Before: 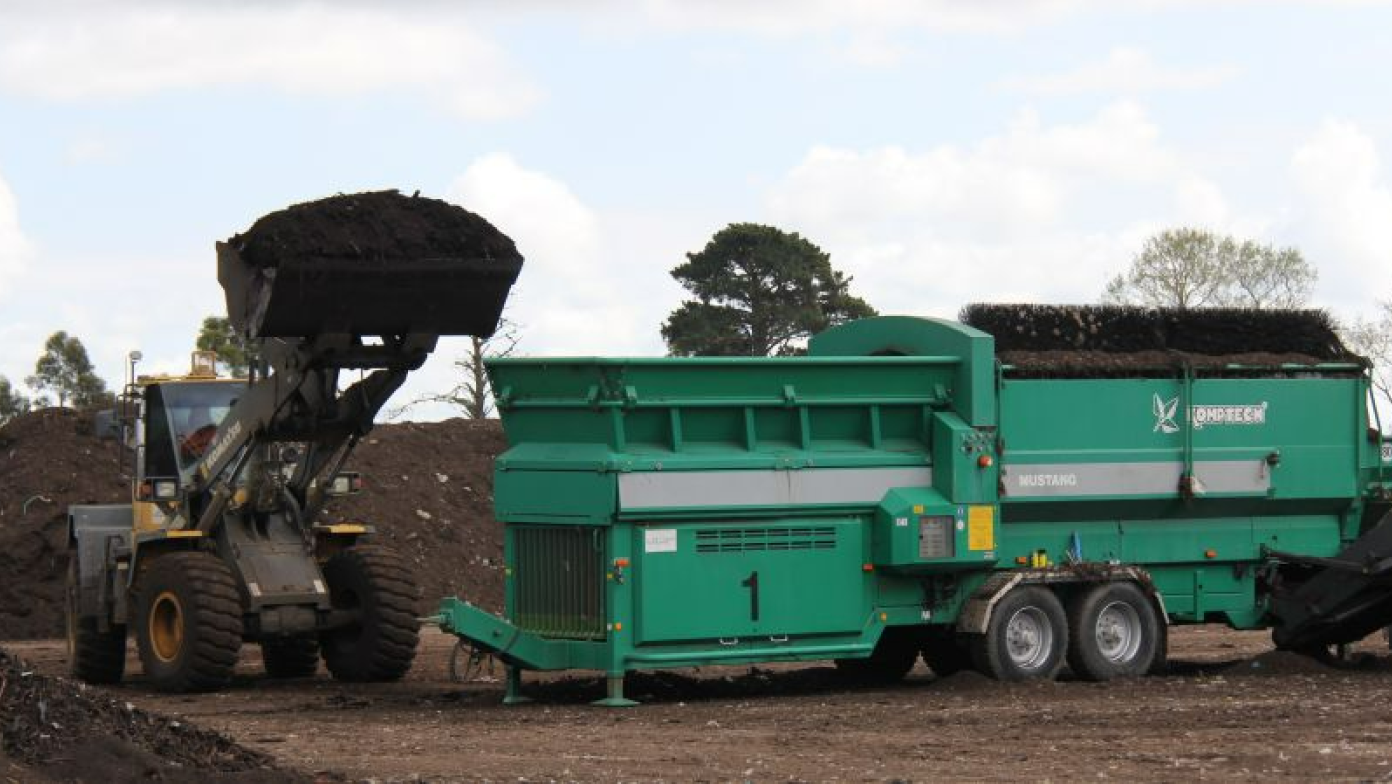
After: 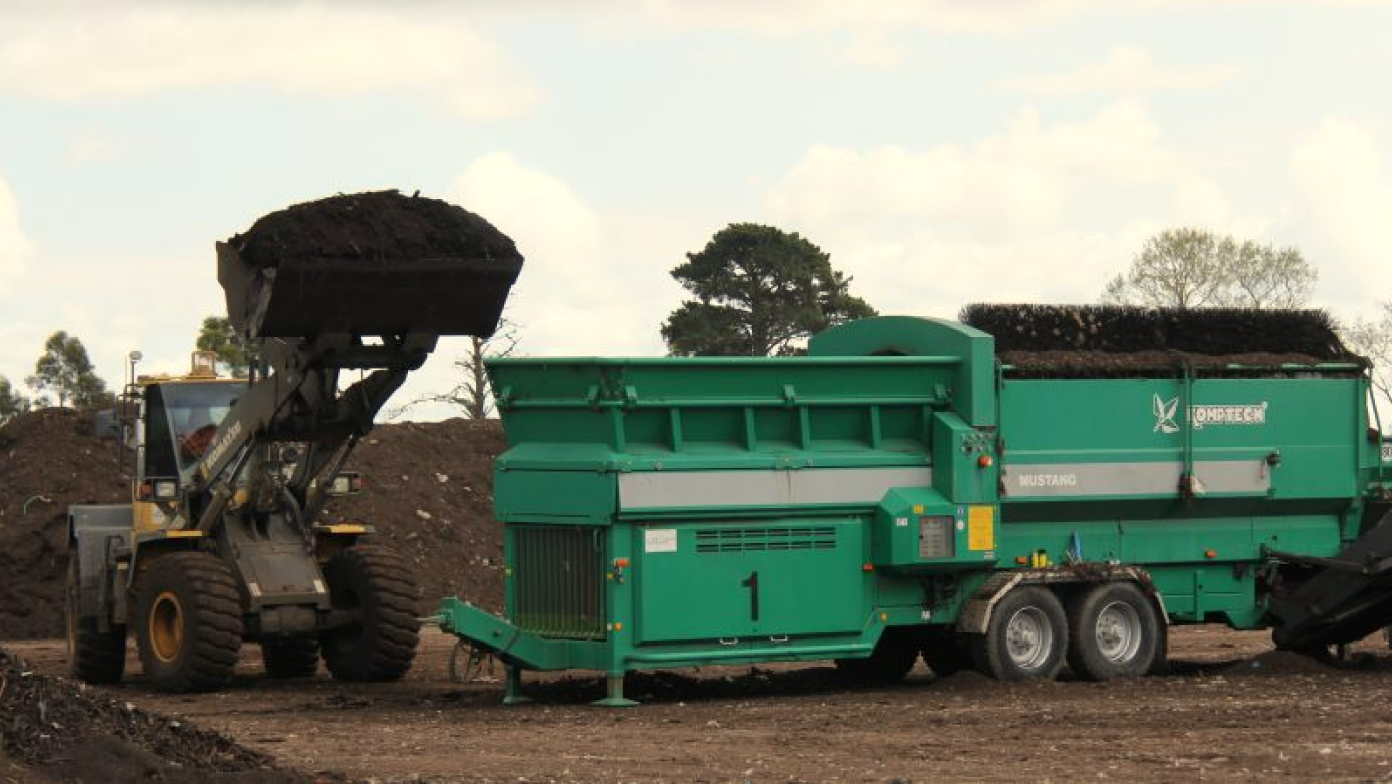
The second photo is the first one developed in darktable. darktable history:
white balance: red 1.029, blue 0.92
bloom: size 3%, threshold 100%, strength 0%
